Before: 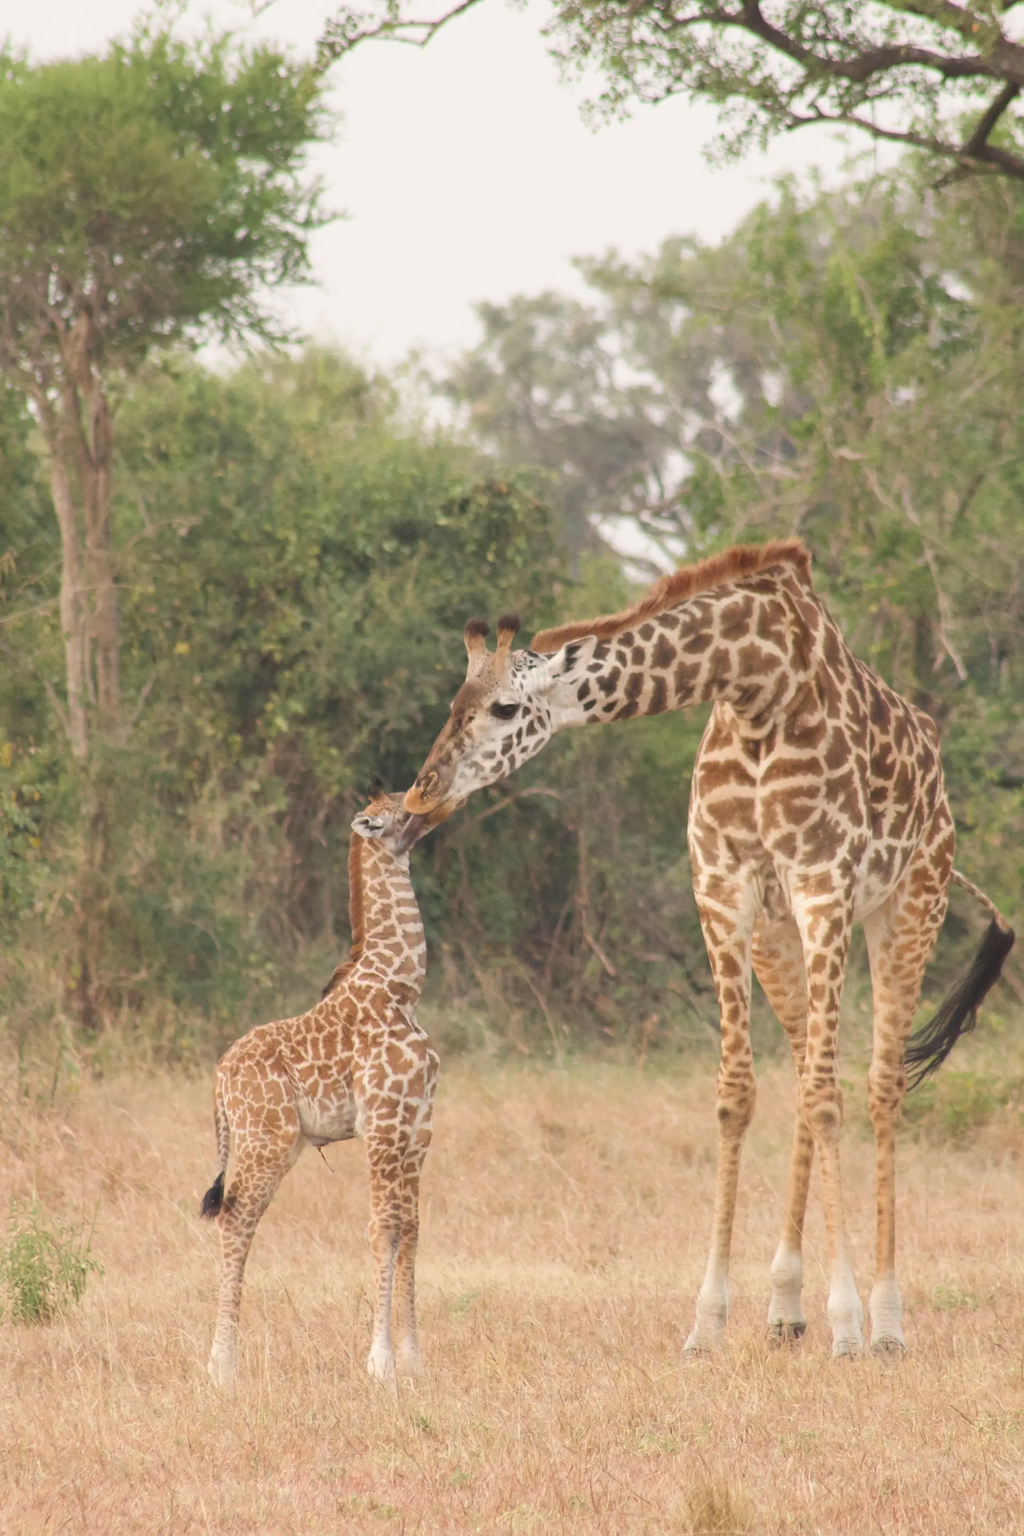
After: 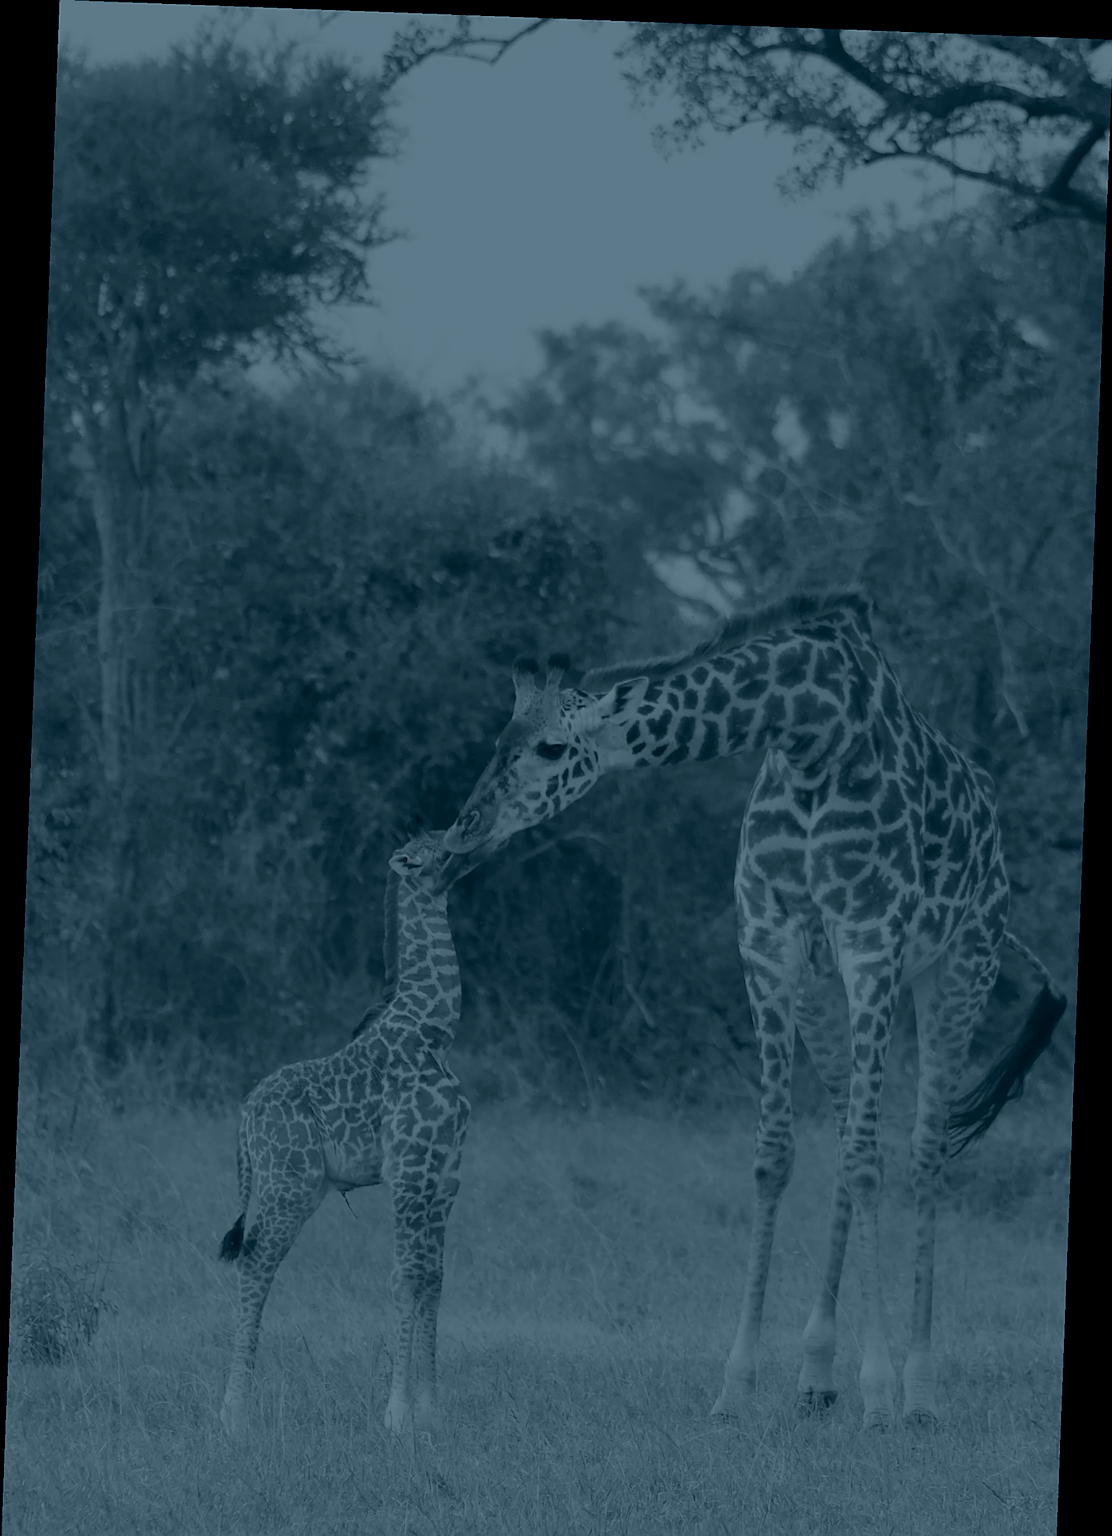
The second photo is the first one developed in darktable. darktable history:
exposure: exposure -0.153 EV, compensate highlight preservation false
crop and rotate: top 0%, bottom 5.097%
rotate and perspective: rotation 2.17°, automatic cropping off
colorize: hue 194.4°, saturation 29%, source mix 61.75%, lightness 3.98%, version 1
sharpen: on, module defaults
